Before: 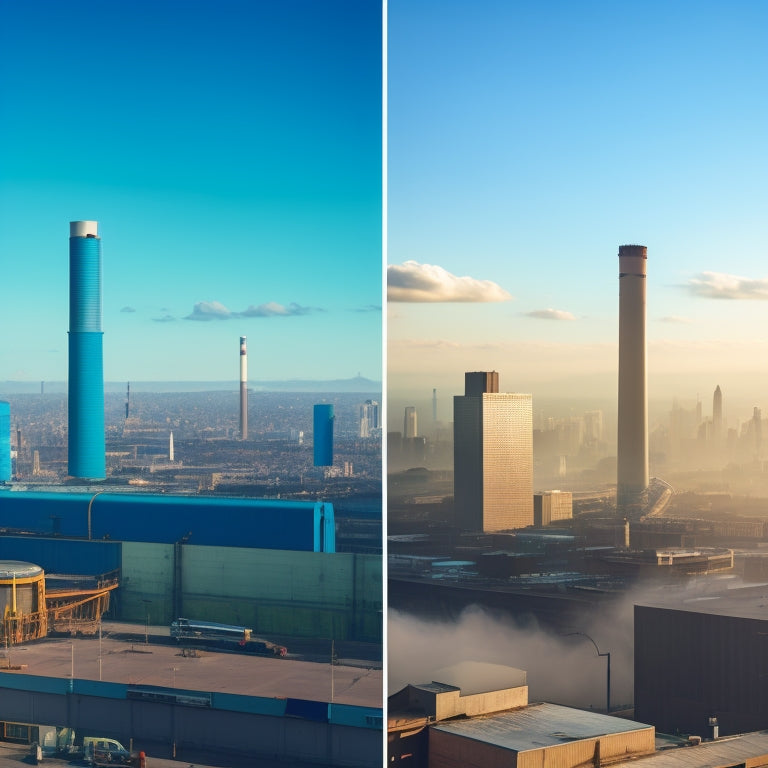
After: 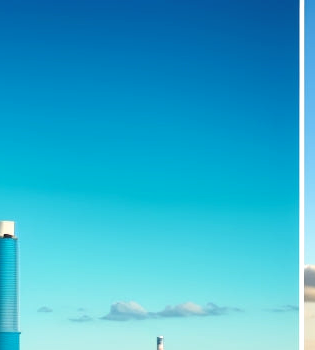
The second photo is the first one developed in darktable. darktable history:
crop and rotate: left 10.841%, top 0.095%, right 48.053%, bottom 54.267%
levels: levels [0.062, 0.494, 0.925]
